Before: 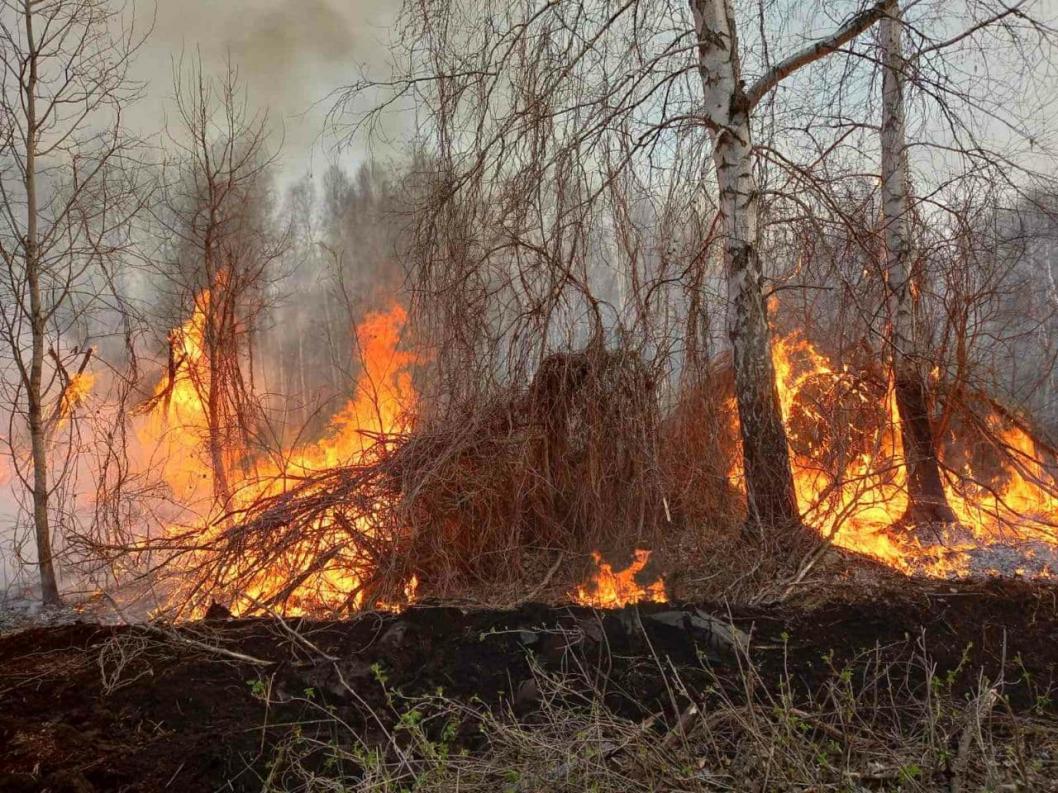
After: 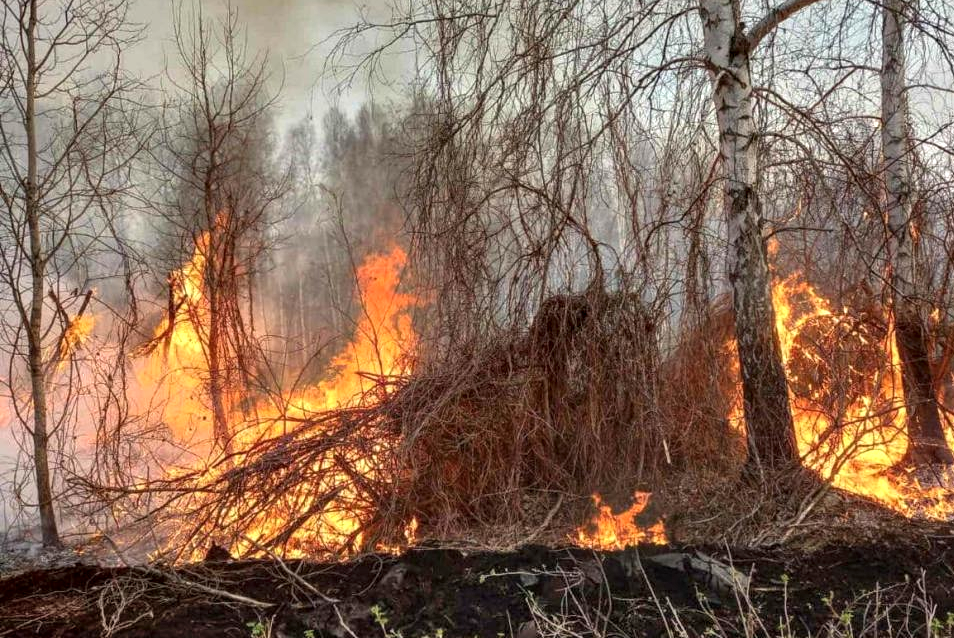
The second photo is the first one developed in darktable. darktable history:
shadows and highlights: radius 46.23, white point adjustment 6.57, compress 80.01%, soften with gaussian
crop: top 7.429%, right 9.801%, bottom 12.098%
local contrast: detail 130%
